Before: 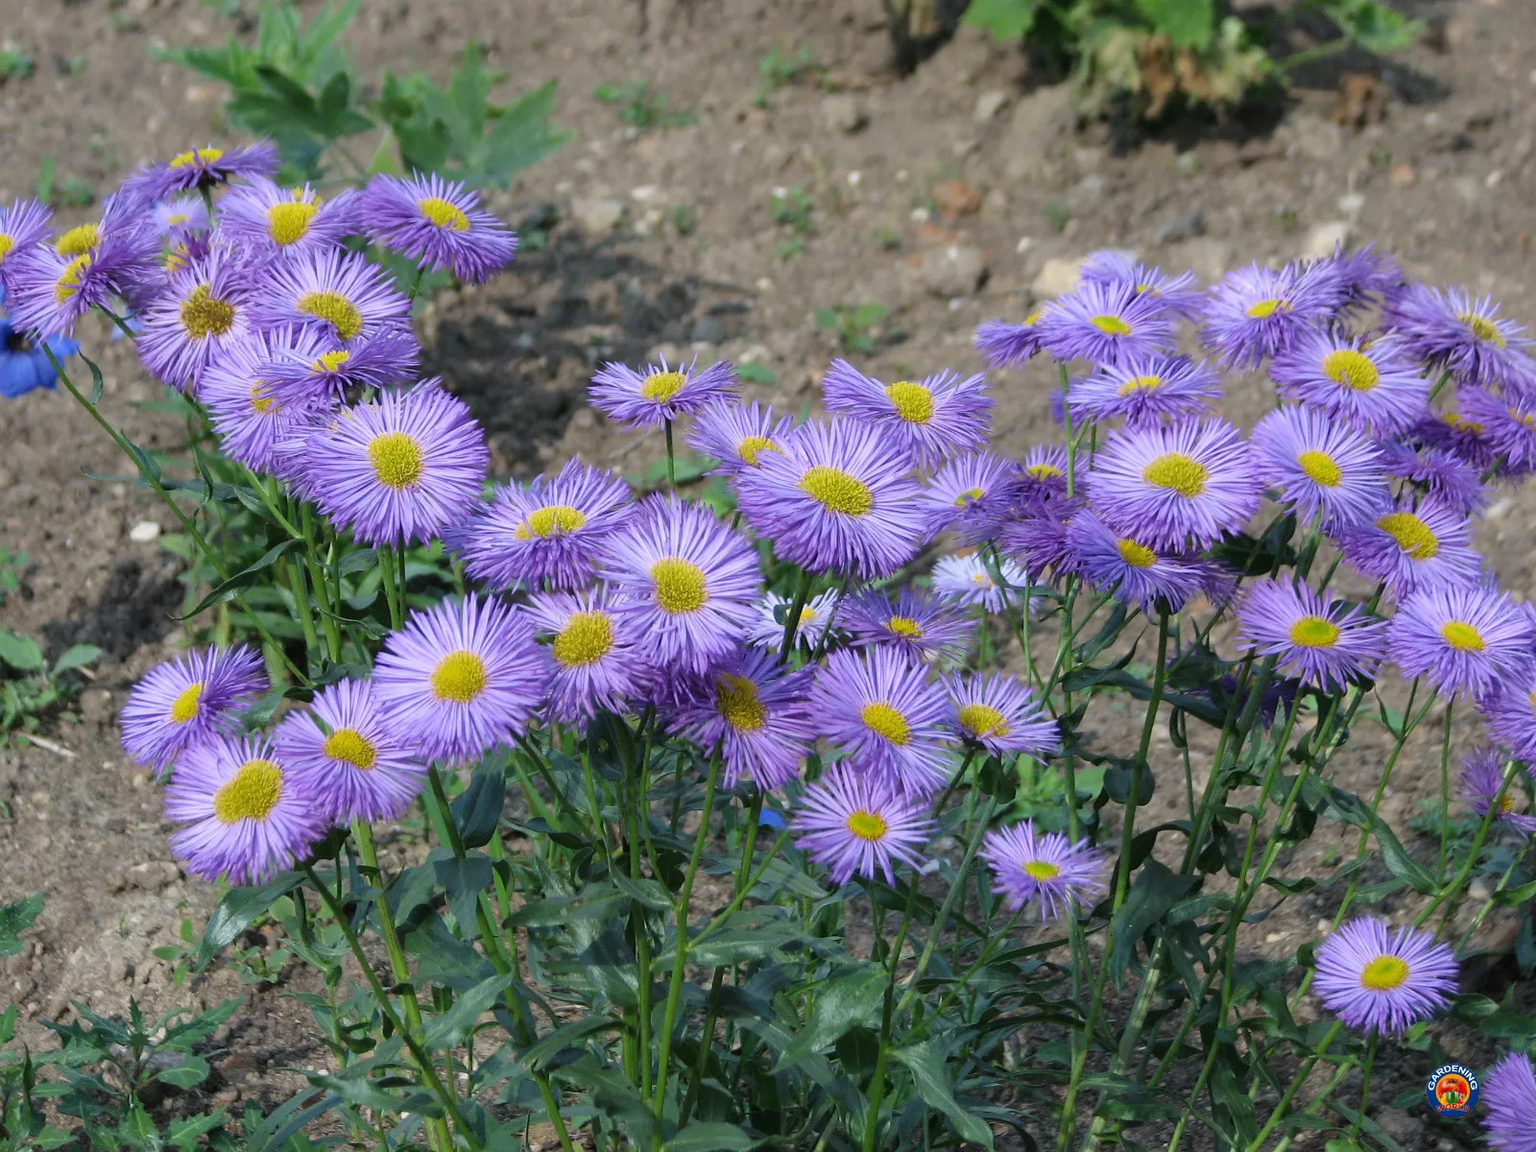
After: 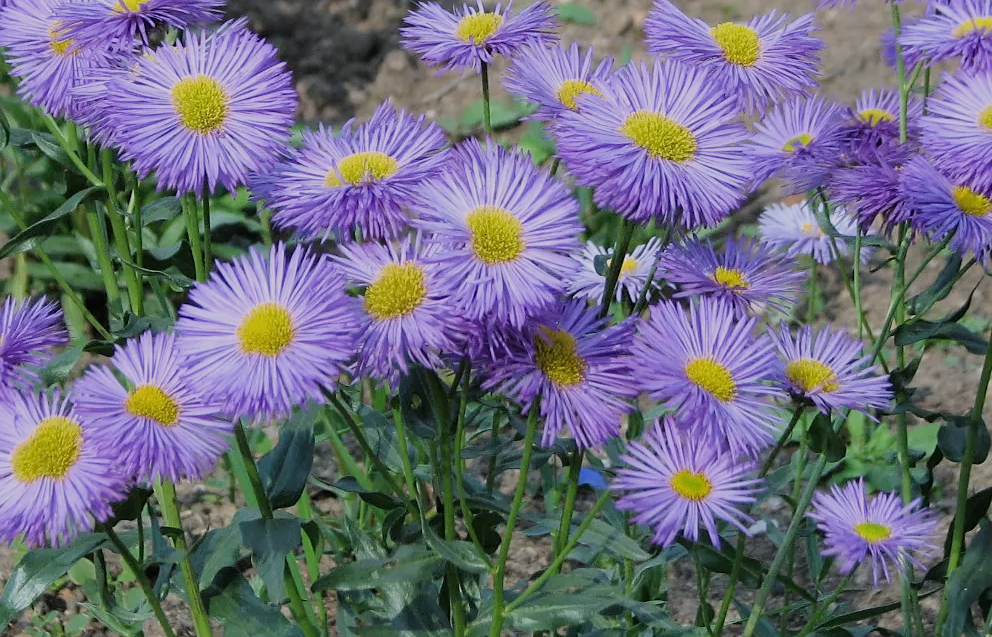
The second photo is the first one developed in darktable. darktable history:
sharpen: amount 0.2
exposure: exposure 0.131 EV, compensate highlight preservation false
filmic rgb: black relative exposure -16 EV, white relative exposure 4.97 EV, hardness 6.25
crop: left 13.312%, top 31.28%, right 24.627%, bottom 15.582%
